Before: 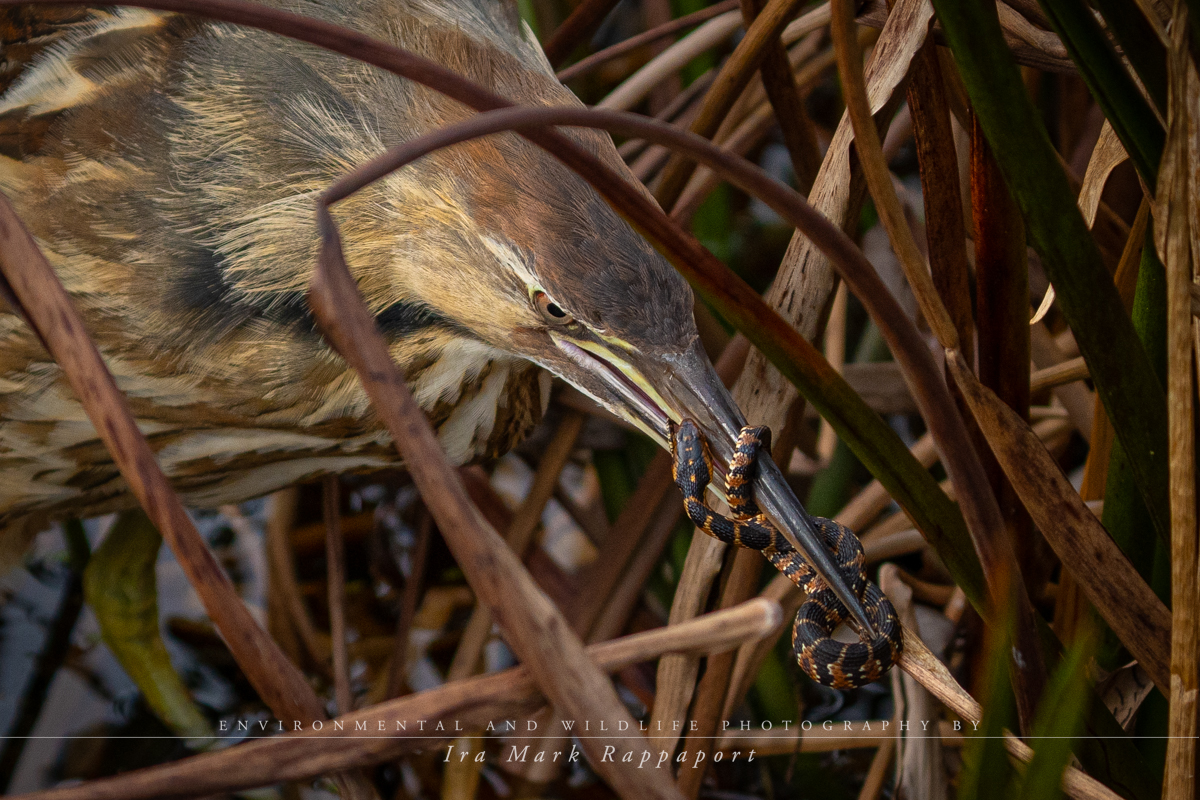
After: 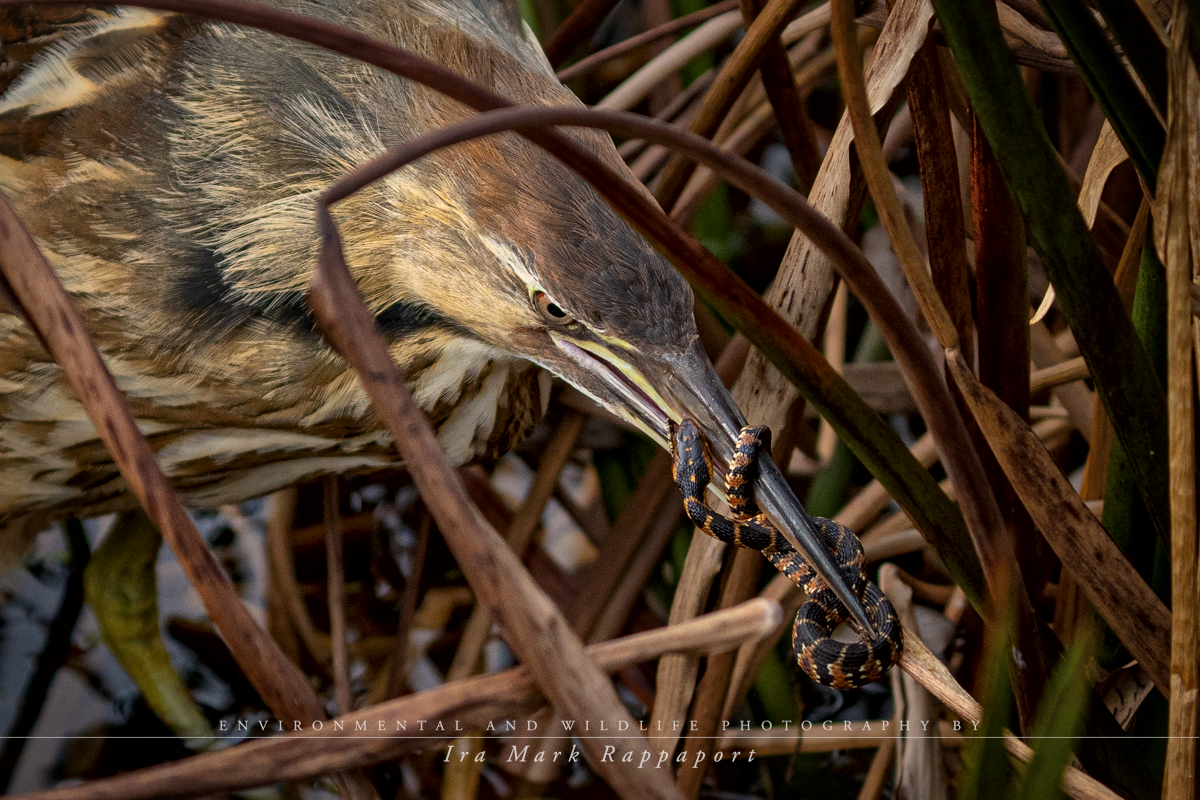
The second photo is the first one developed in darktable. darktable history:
local contrast: mode bilateral grid, contrast 21, coarseness 49, detail 148%, midtone range 0.2
